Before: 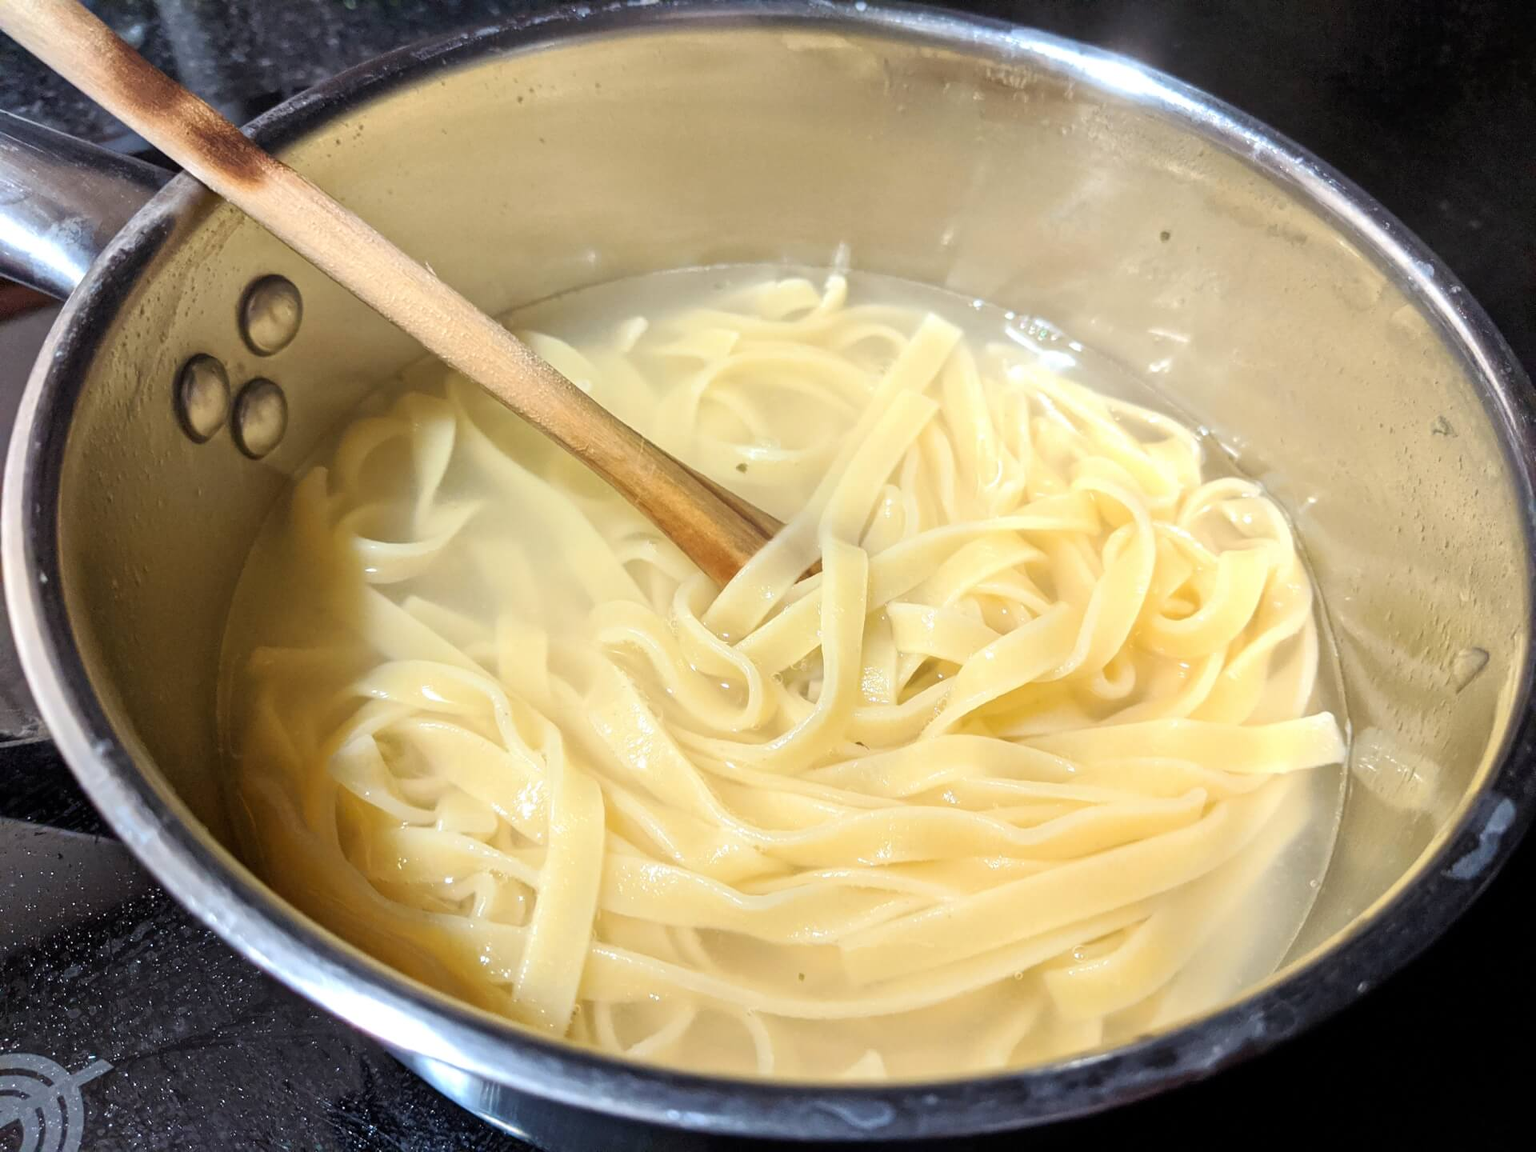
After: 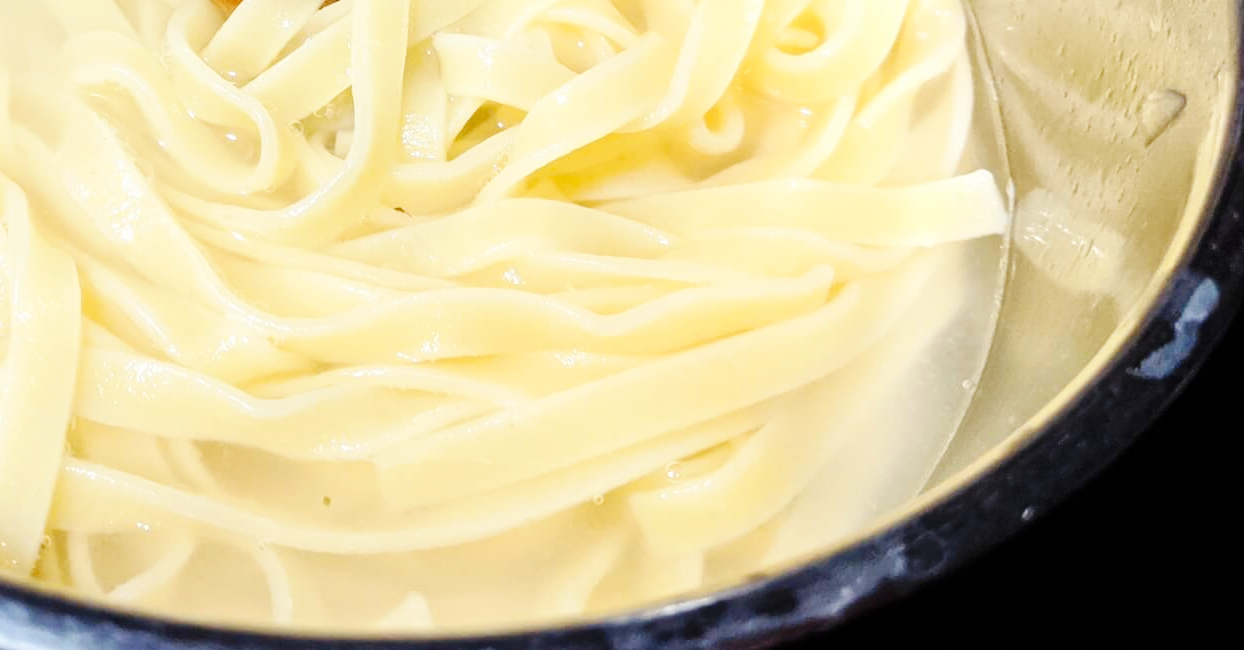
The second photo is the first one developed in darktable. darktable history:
base curve: curves: ch0 [(0, 0) (0.036, 0.025) (0.121, 0.166) (0.206, 0.329) (0.605, 0.79) (1, 1)], preserve colors none
crop and rotate: left 35.178%, top 50.034%, bottom 4.804%
